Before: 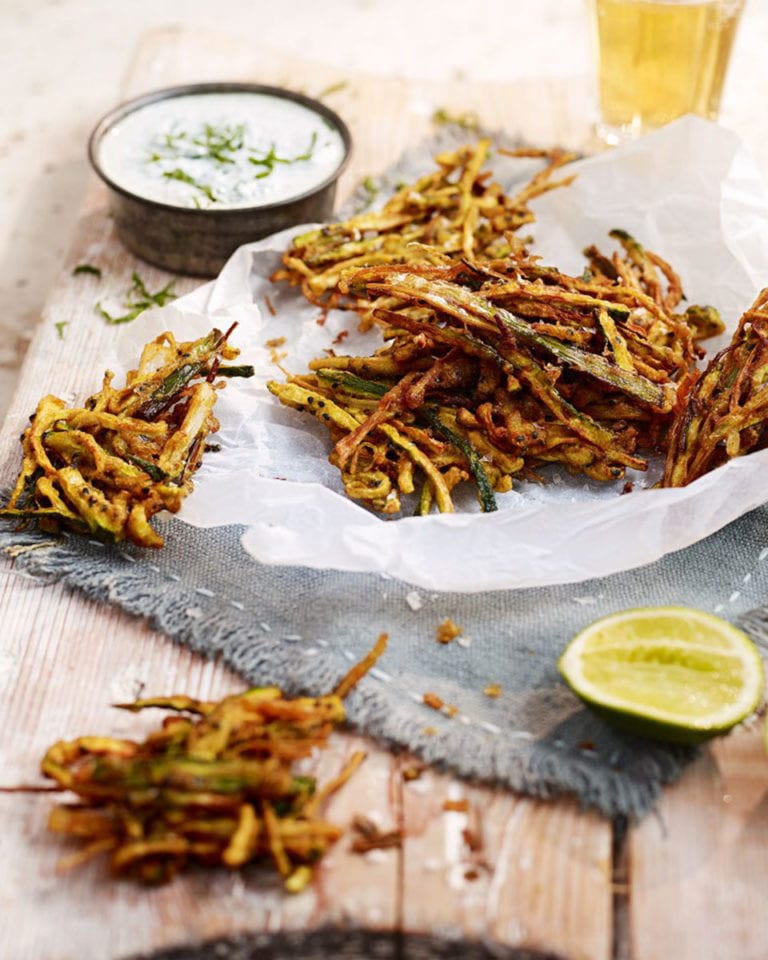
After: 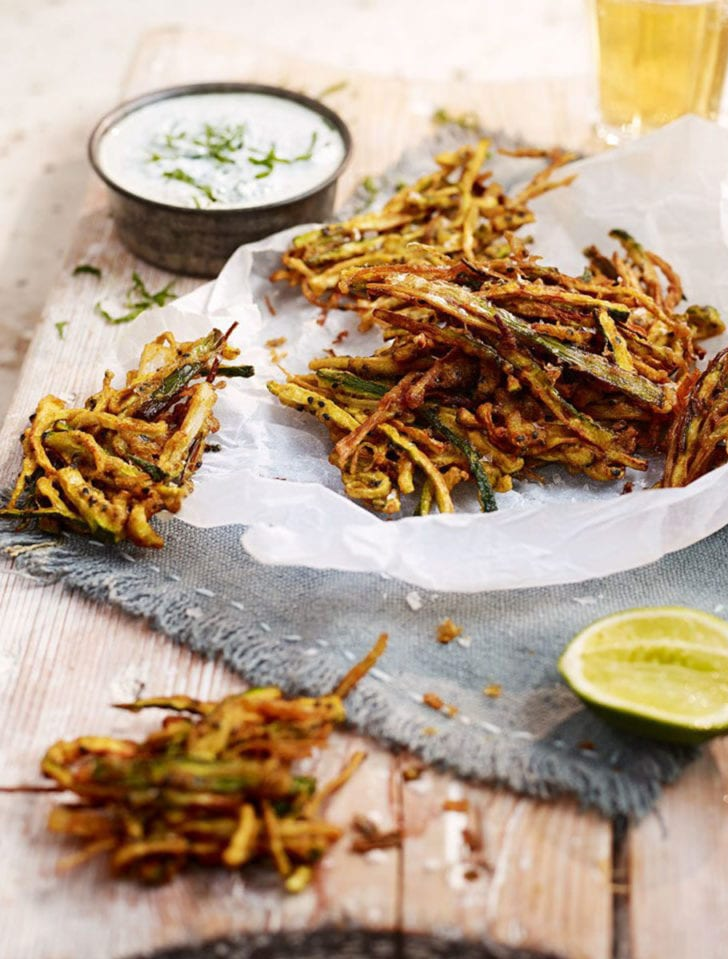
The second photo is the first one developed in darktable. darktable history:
crop and rotate: right 5.167%
